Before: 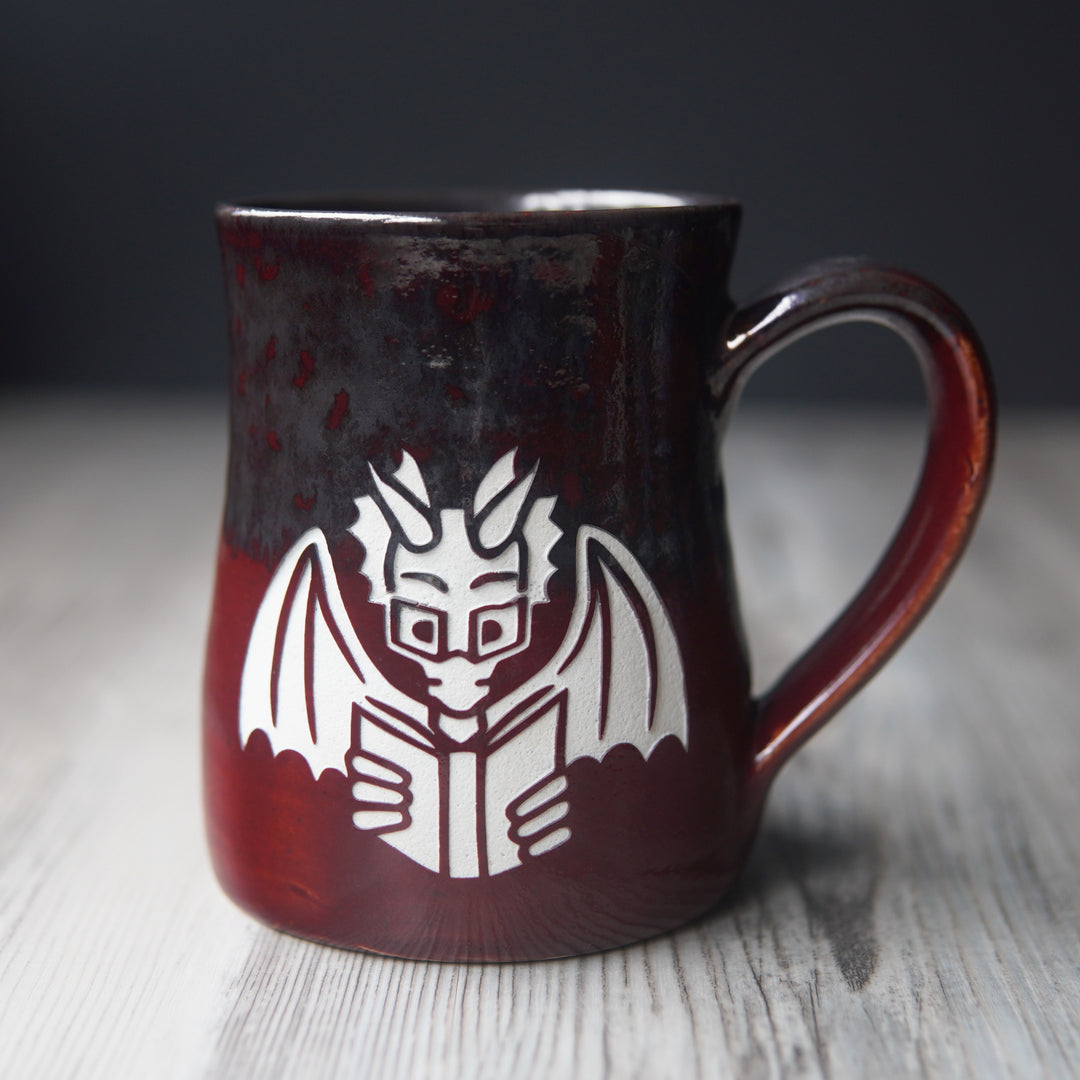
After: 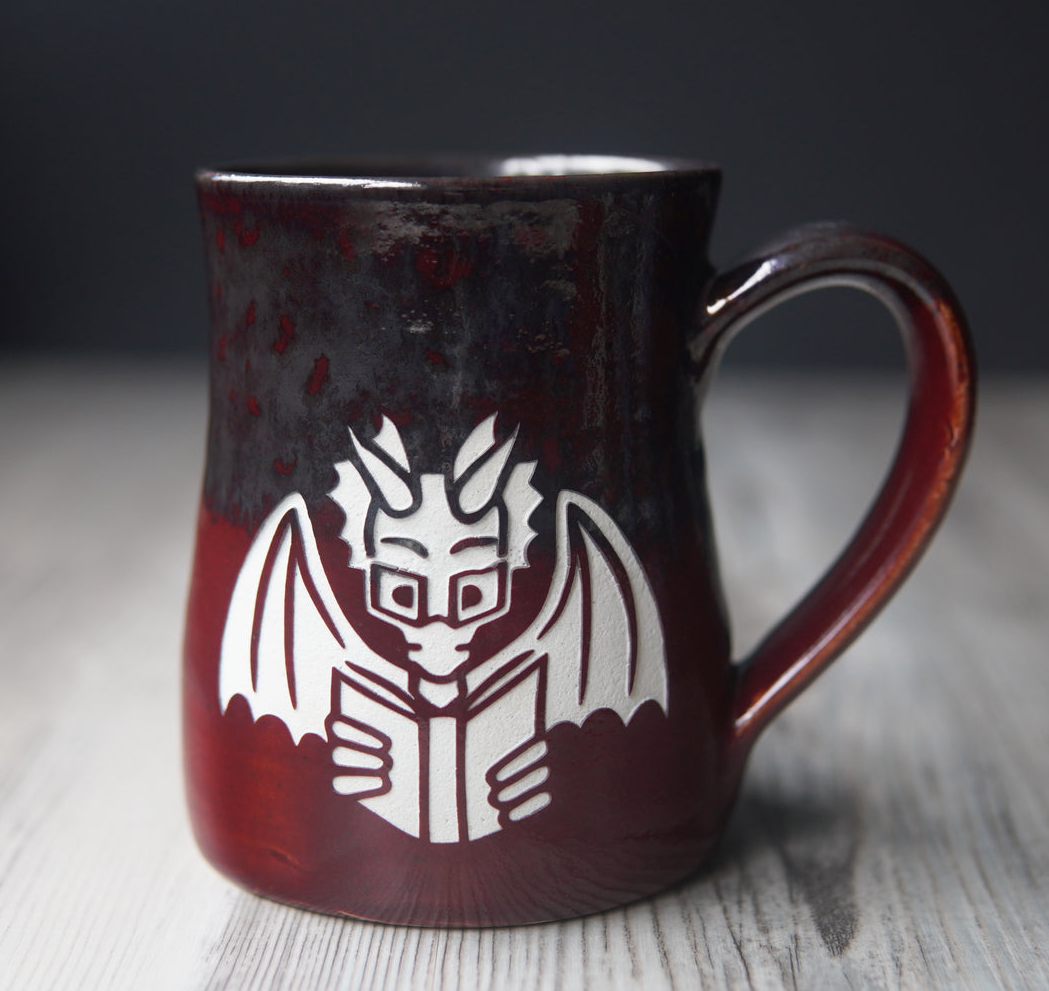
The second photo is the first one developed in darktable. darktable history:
crop: left 1.891%, top 3.267%, right 0.899%, bottom 4.885%
